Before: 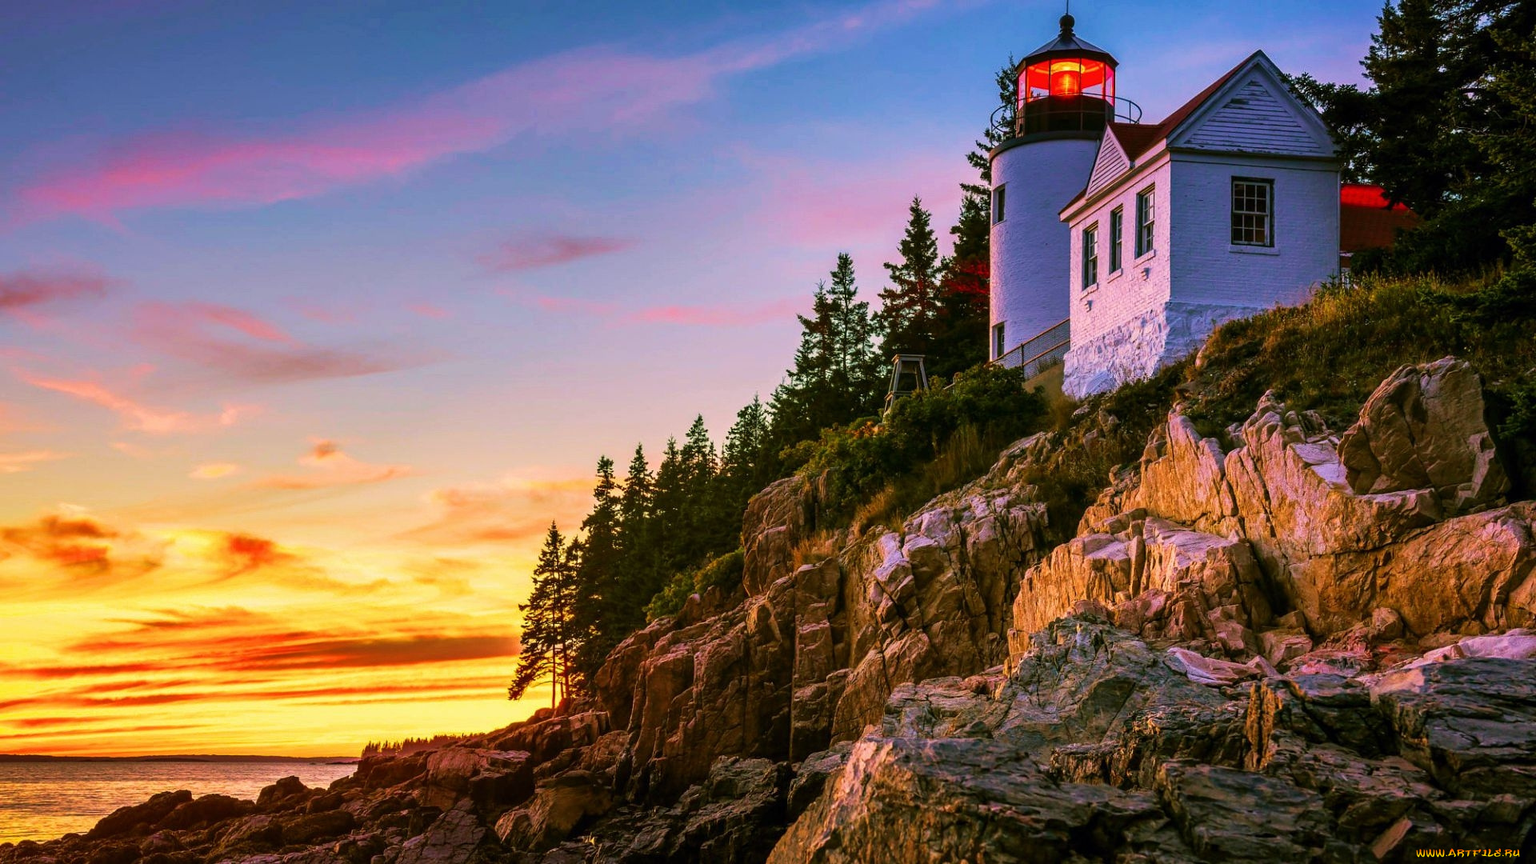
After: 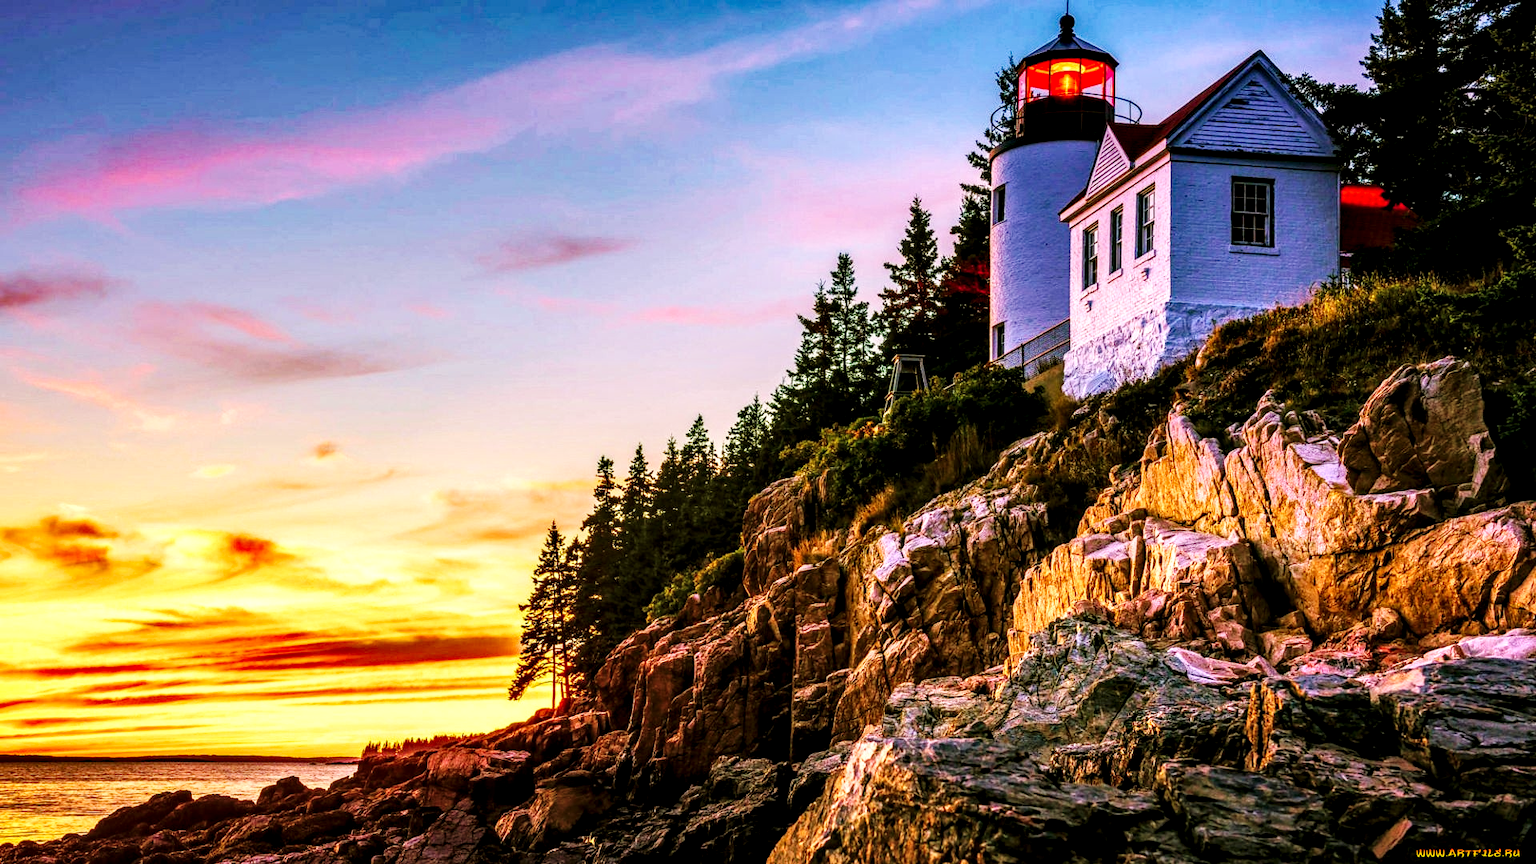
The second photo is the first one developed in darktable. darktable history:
local contrast: highlights 60%, shadows 63%, detail 160%
base curve: curves: ch0 [(0, 0) (0.032, 0.025) (0.121, 0.166) (0.206, 0.329) (0.605, 0.79) (1, 1)], preserve colors none
